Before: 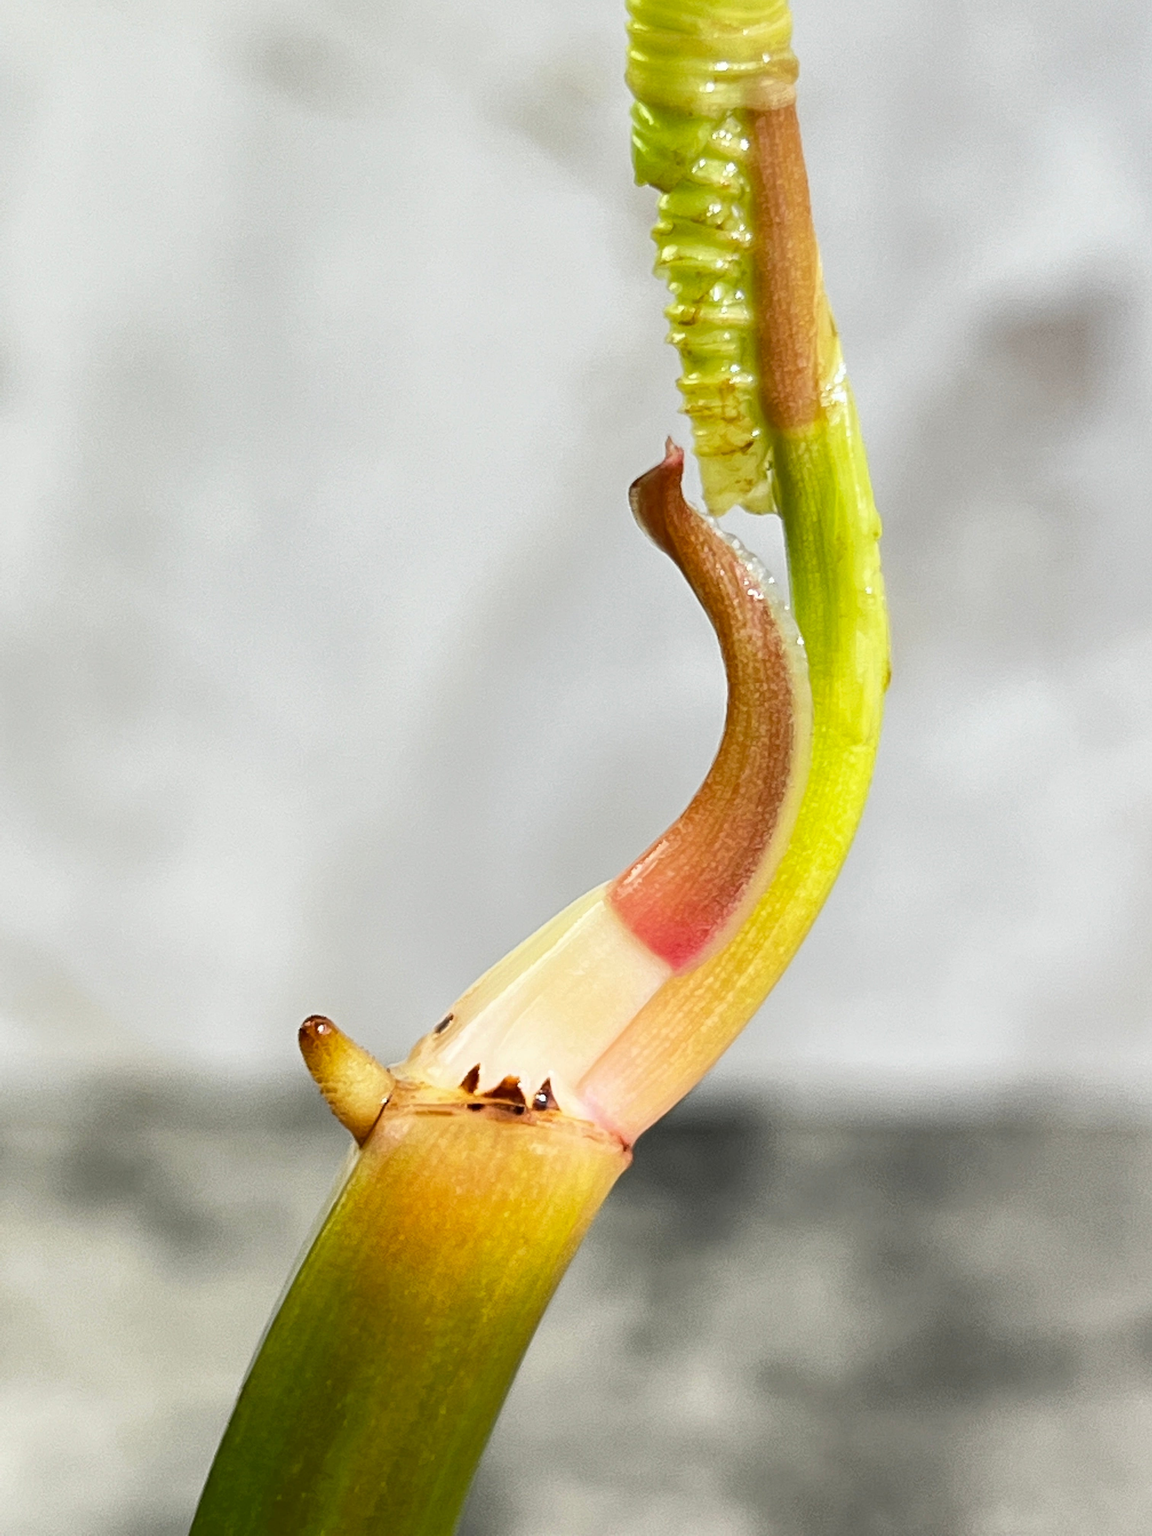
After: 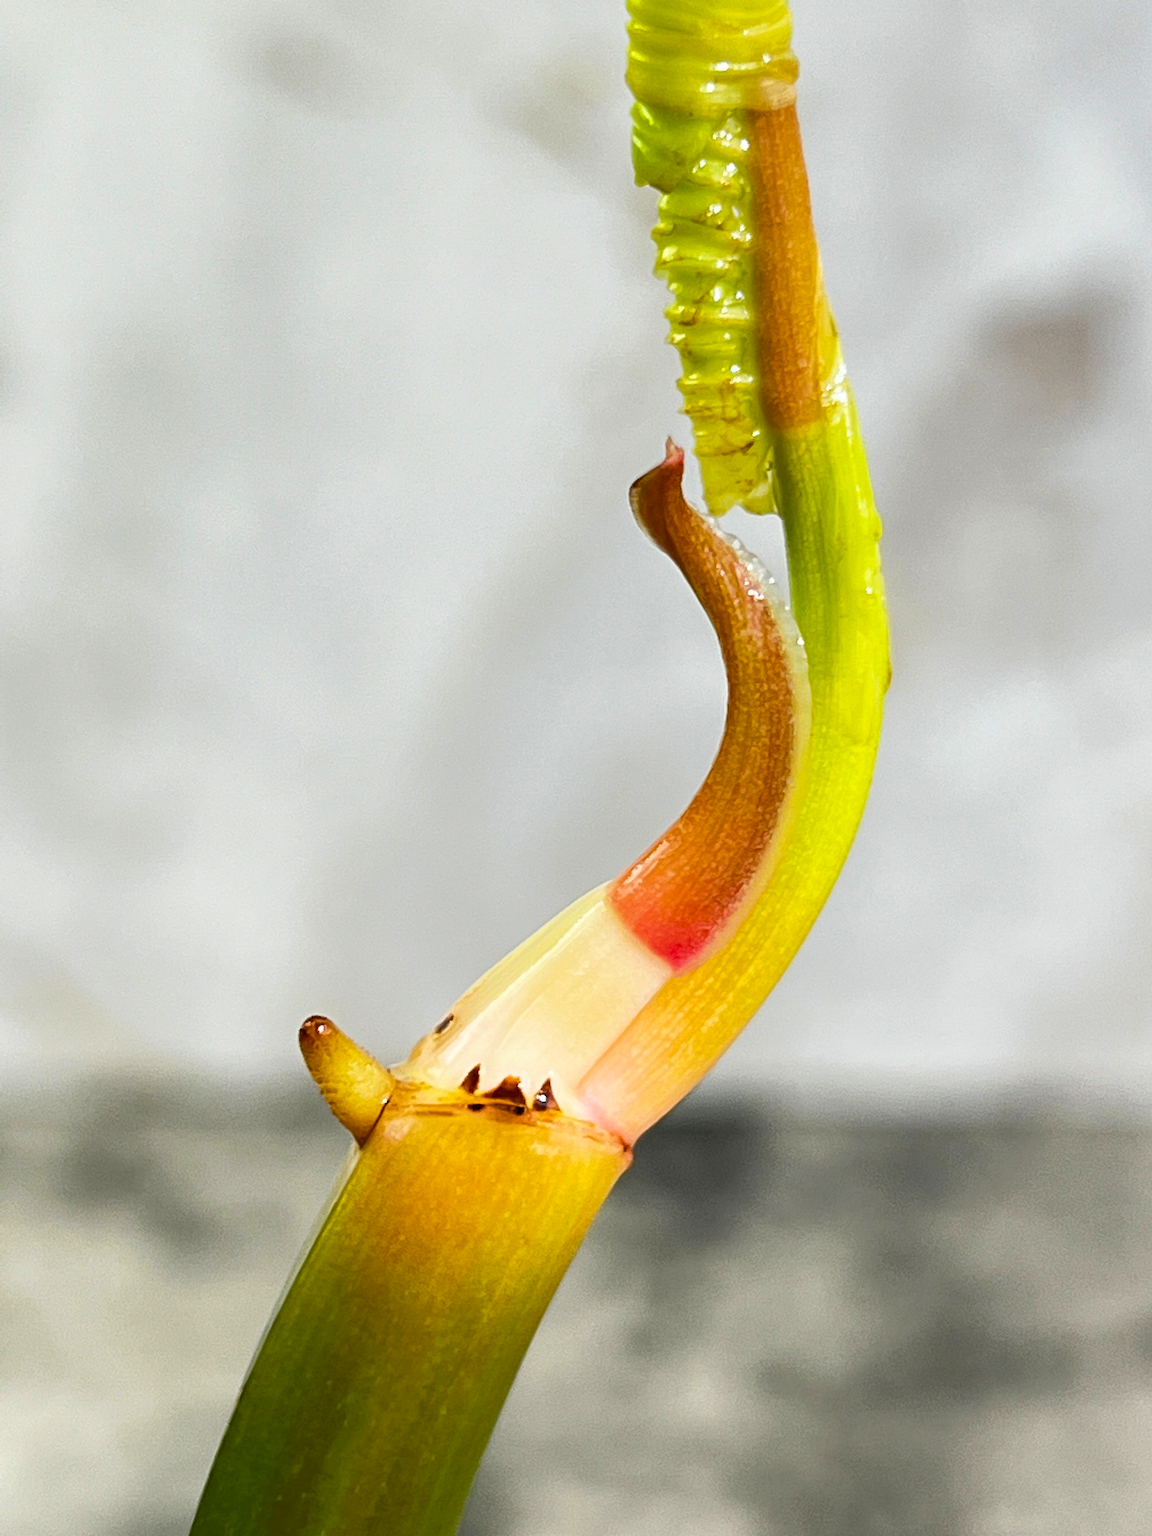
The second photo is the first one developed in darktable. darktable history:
color balance rgb: perceptual saturation grading › global saturation 34.052%
